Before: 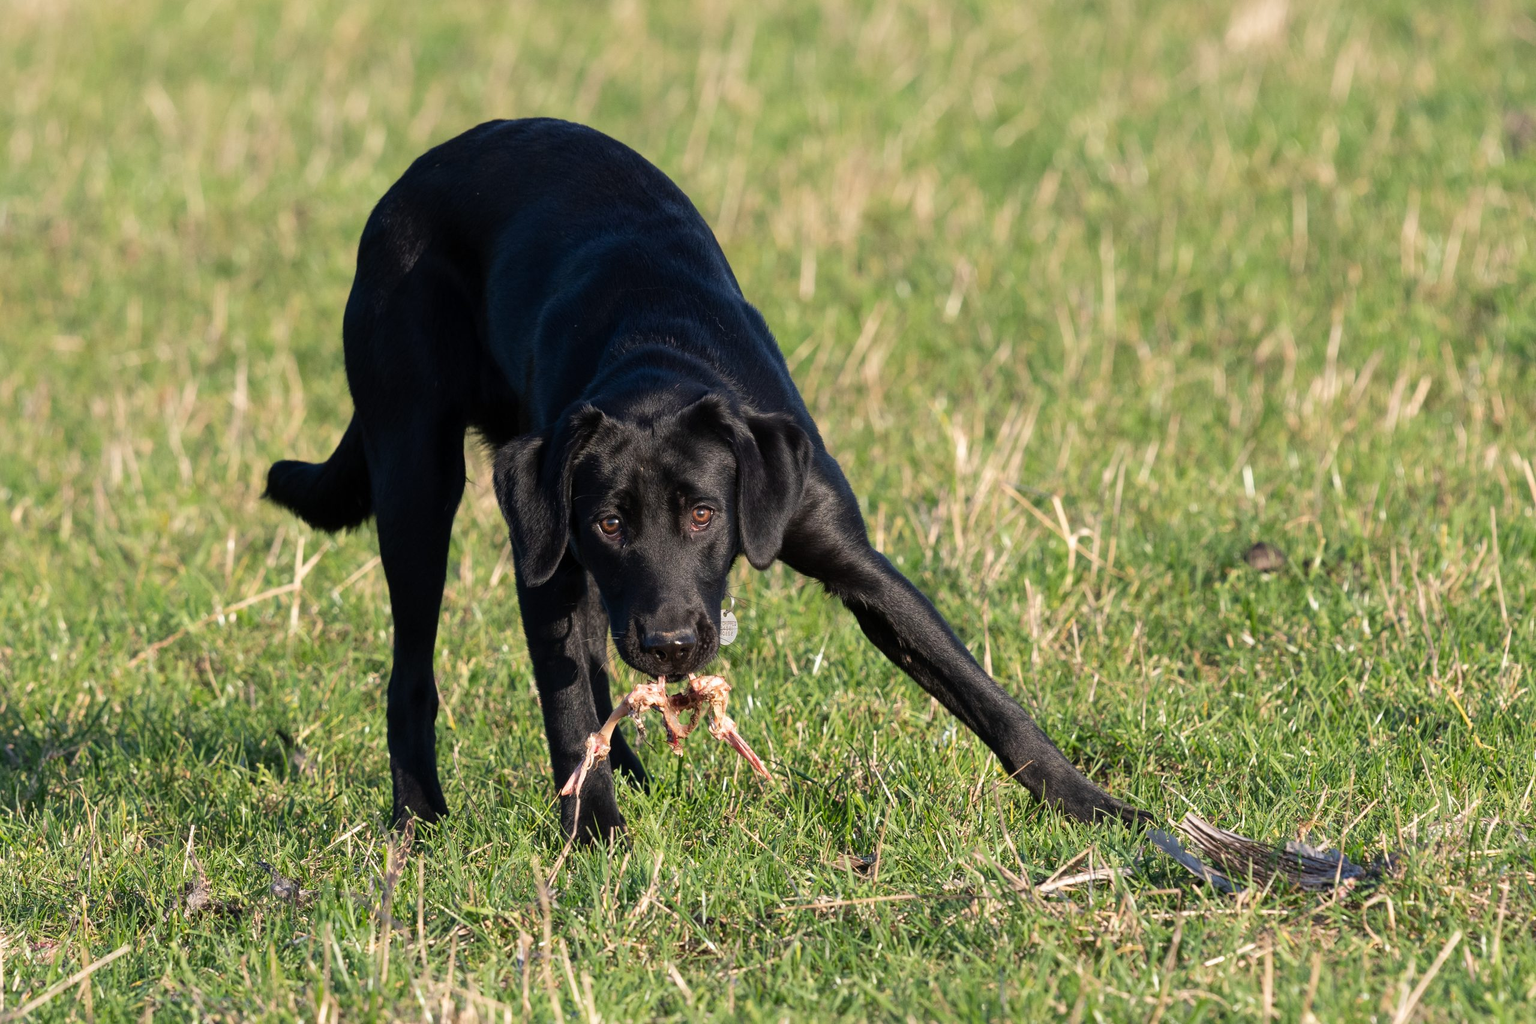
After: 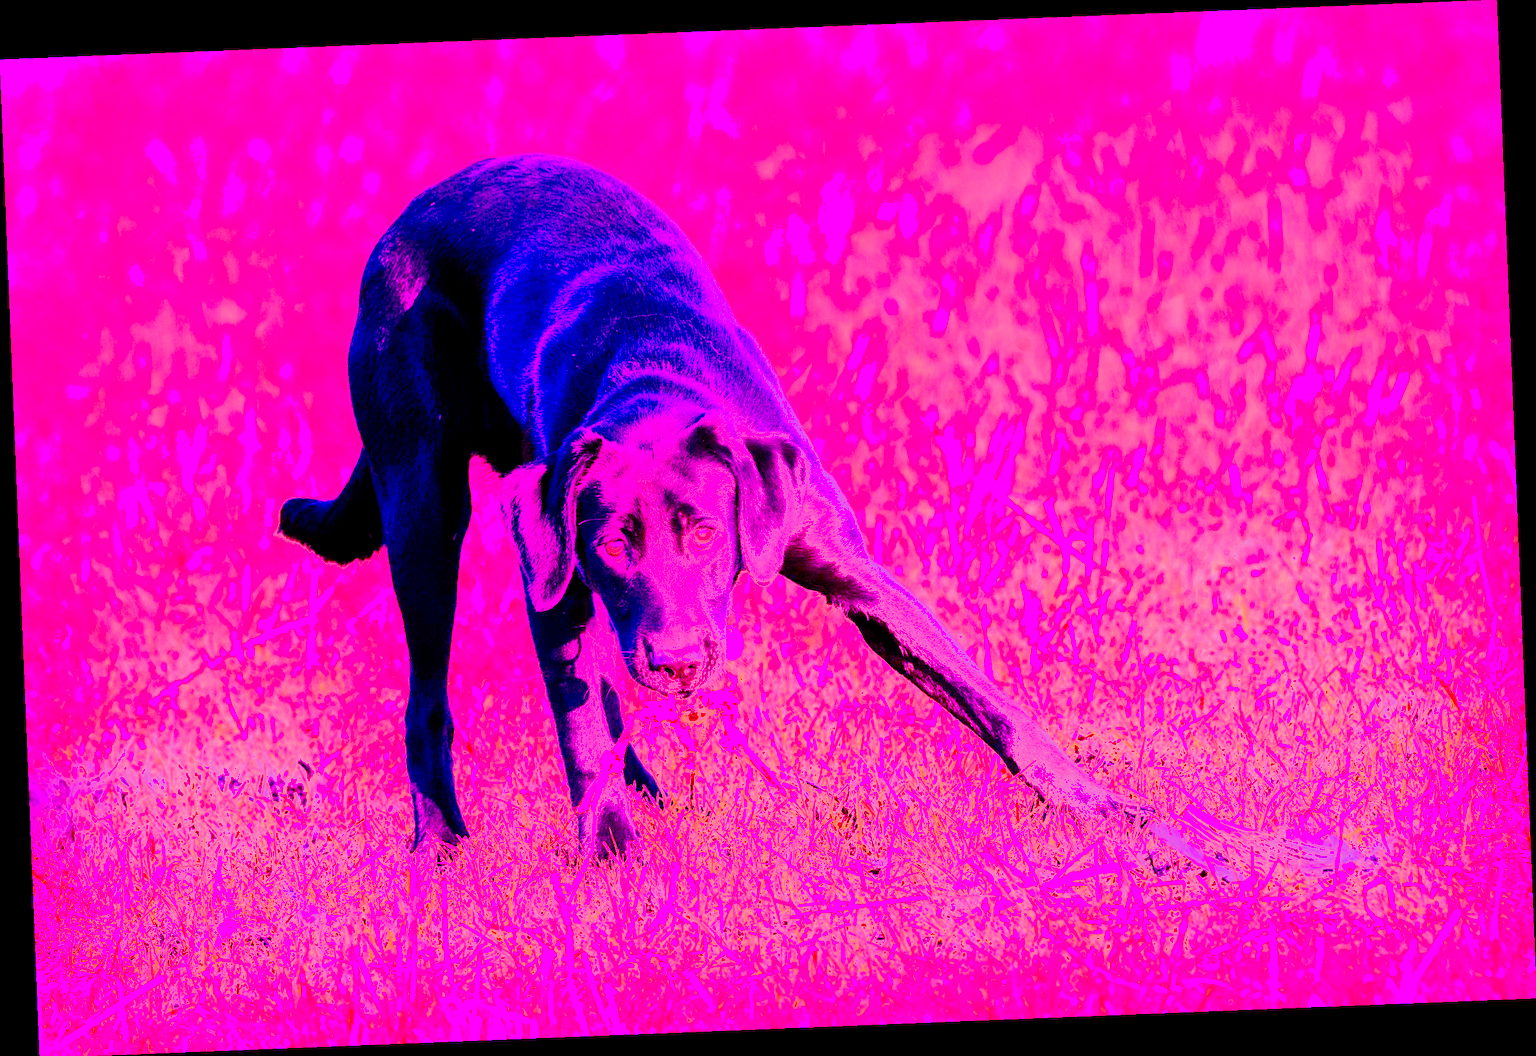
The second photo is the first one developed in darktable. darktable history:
color balance rgb: global offset › luminance -0.37%, perceptual saturation grading › highlights -17.77%, perceptual saturation grading › mid-tones 33.1%, perceptual saturation grading › shadows 50.52%, perceptual brilliance grading › highlights 20%, perceptual brilliance grading › mid-tones 20%, perceptual brilliance grading › shadows -20%, global vibrance 50%
color zones: curves: ch0 [(0.27, 0.396) (0.563, 0.504) (0.75, 0.5) (0.787, 0.307)]
color correction: highlights a* 7.34, highlights b* 4.37
white balance: red 8, blue 8
shadows and highlights: low approximation 0.01, soften with gaussian
contrast equalizer: y [[0.439, 0.44, 0.442, 0.457, 0.493, 0.498], [0.5 ×6], [0.5 ×6], [0 ×6], [0 ×6]], mix 0.59
rotate and perspective: rotation -2.29°, automatic cropping off
tone curve: curves: ch0 [(0, 0) (0.003, 0) (0.011, 0.001) (0.025, 0.003) (0.044, 0.005) (0.069, 0.012) (0.1, 0.023) (0.136, 0.039) (0.177, 0.088) (0.224, 0.15) (0.277, 0.239) (0.335, 0.334) (0.399, 0.43) (0.468, 0.526) (0.543, 0.621) (0.623, 0.711) (0.709, 0.791) (0.801, 0.87) (0.898, 0.949) (1, 1)], preserve colors none
